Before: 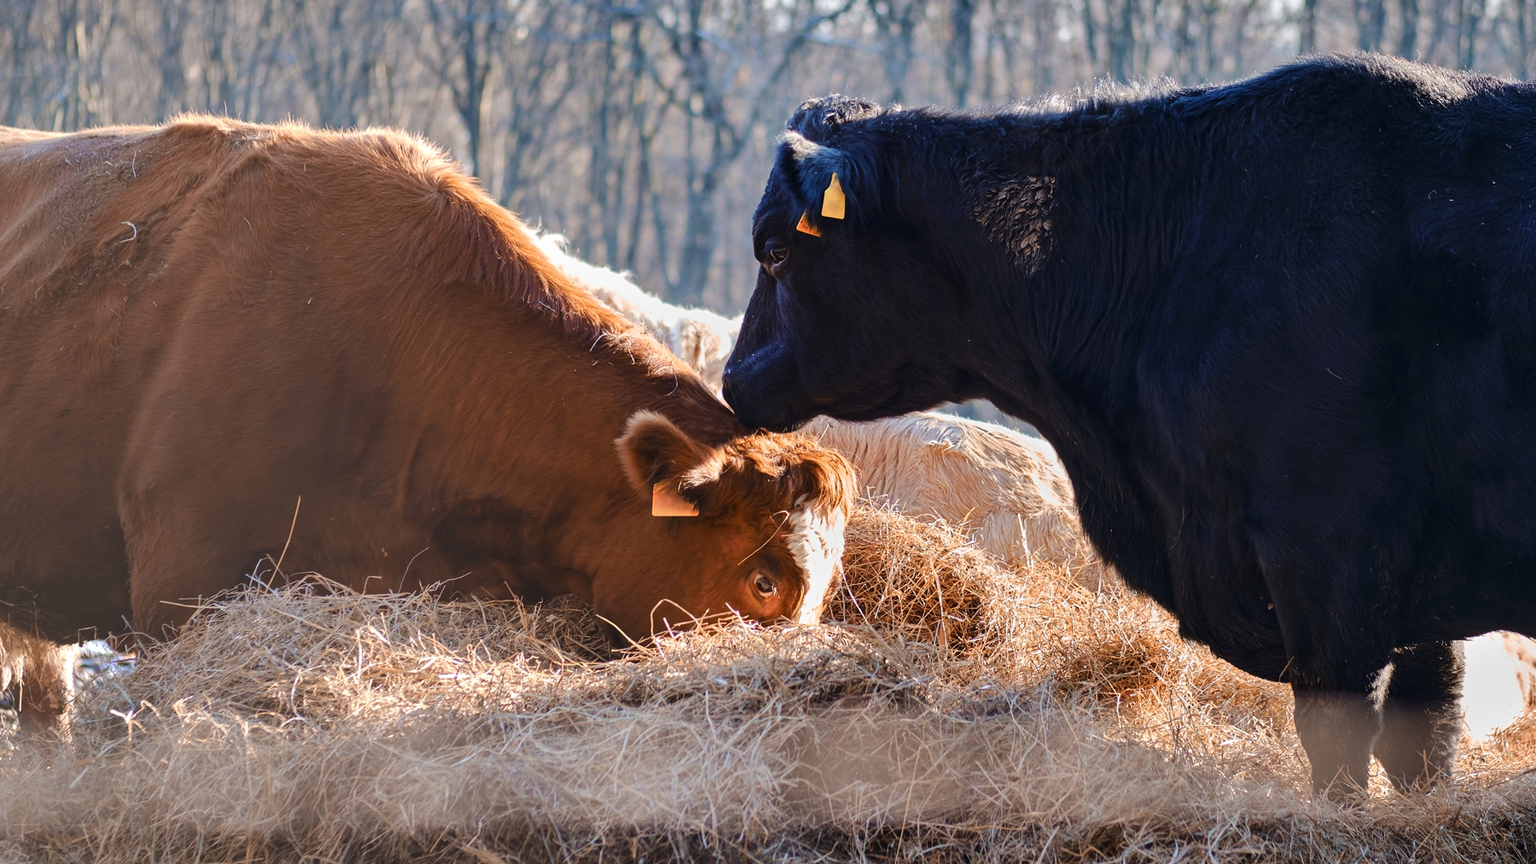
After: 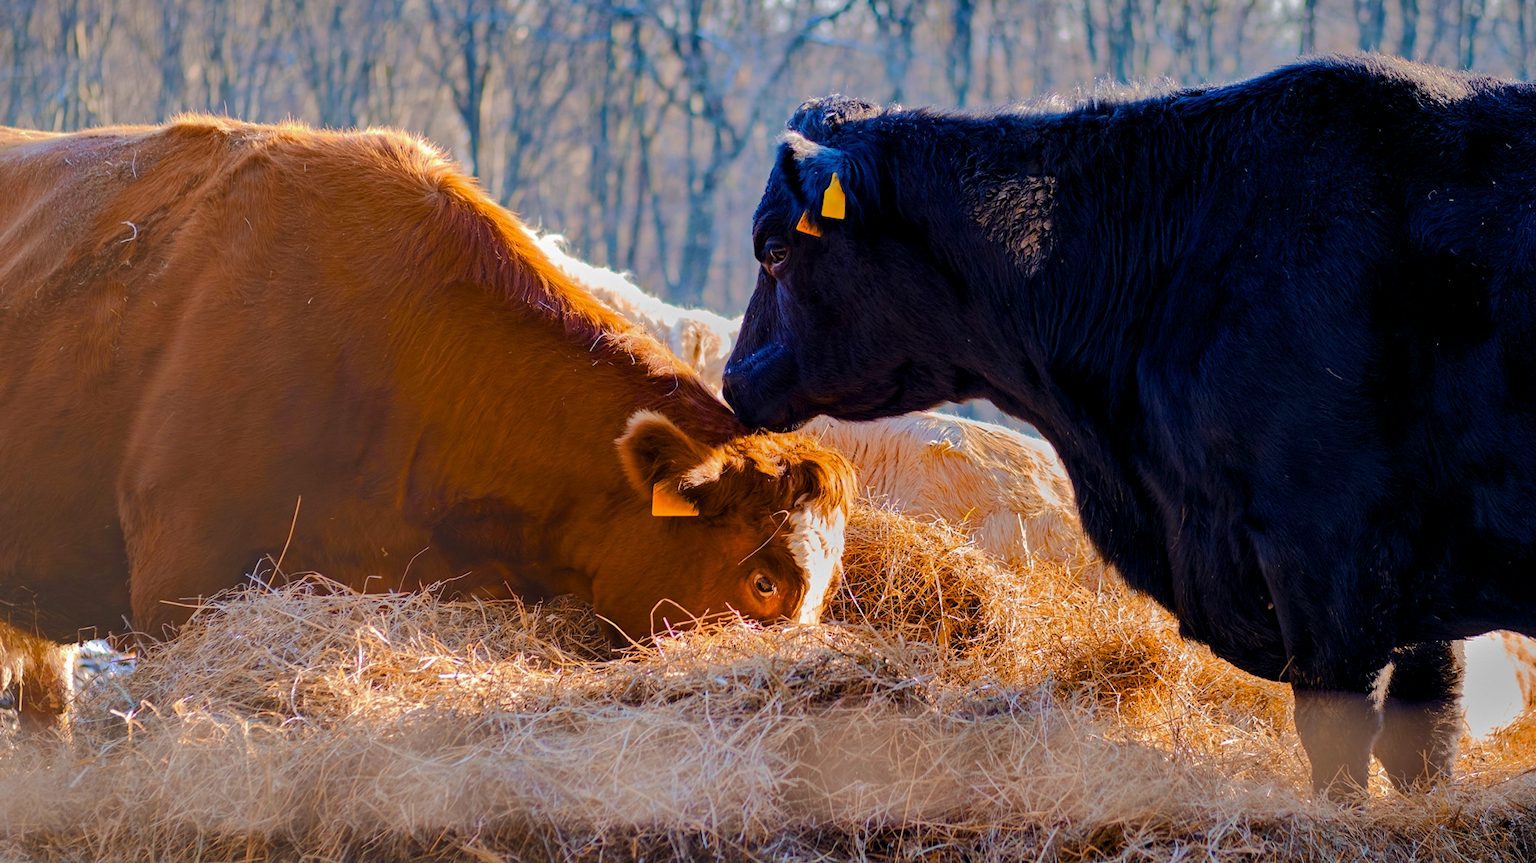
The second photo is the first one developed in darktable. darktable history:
color balance rgb: global offset › luminance -0.509%, perceptual saturation grading › global saturation 36.416%, perceptual saturation grading › shadows 35.274%, global vibrance 20%
shadows and highlights: shadows 25.59, highlights -70.67
